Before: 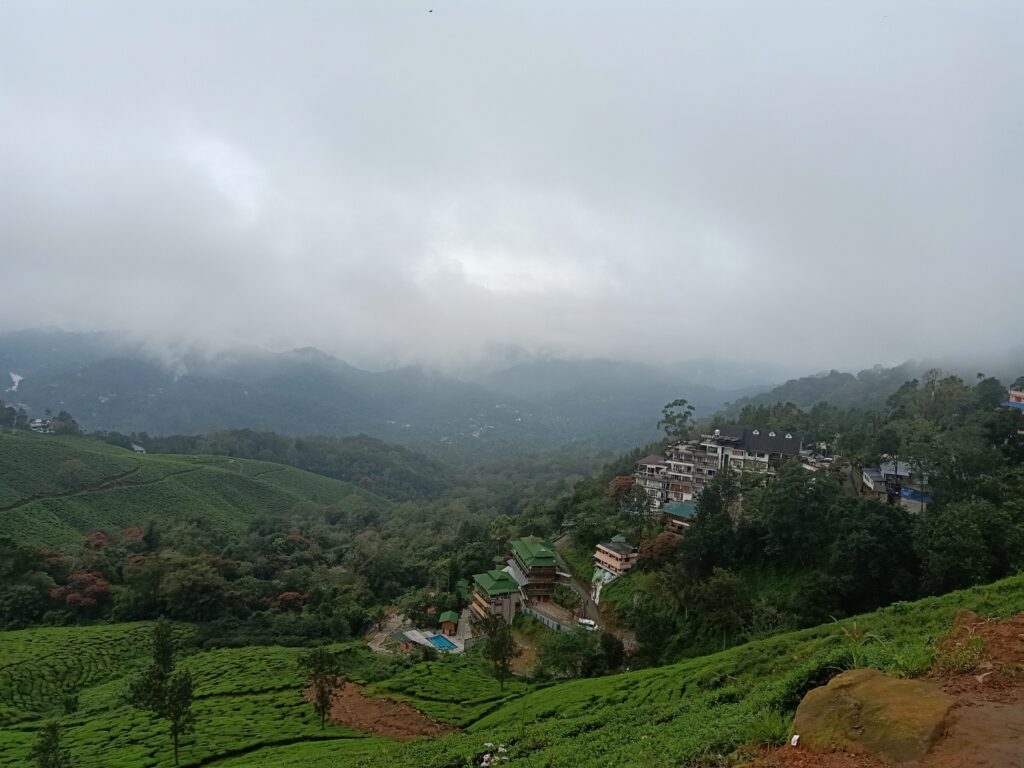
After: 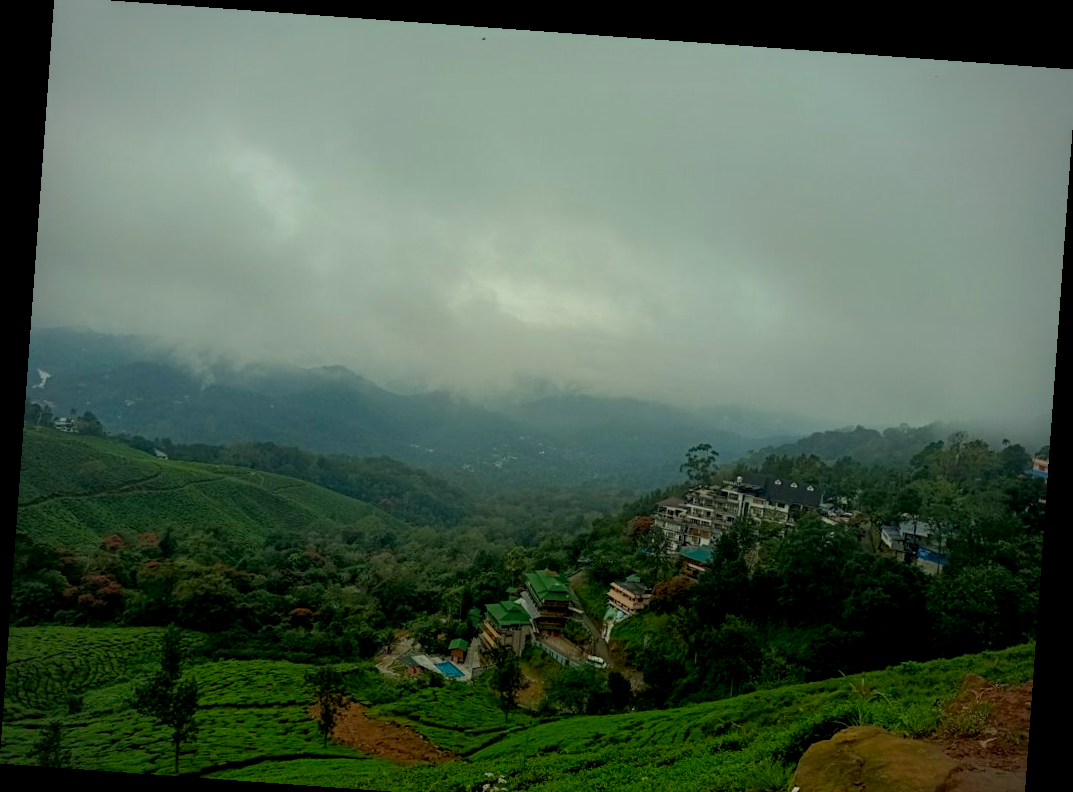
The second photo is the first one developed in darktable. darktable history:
rotate and perspective: rotation 4.1°, automatic cropping off
exposure: black level correction 0.009, exposure -0.637 EV, compensate highlight preservation false
crop: top 0.448%, right 0.264%, bottom 5.045%
local contrast: on, module defaults
color correction: highlights a* -7.33, highlights b* 1.26, shadows a* -3.55, saturation 1.4
white balance: red 1.045, blue 0.932
vignetting: fall-off radius 60.92%
